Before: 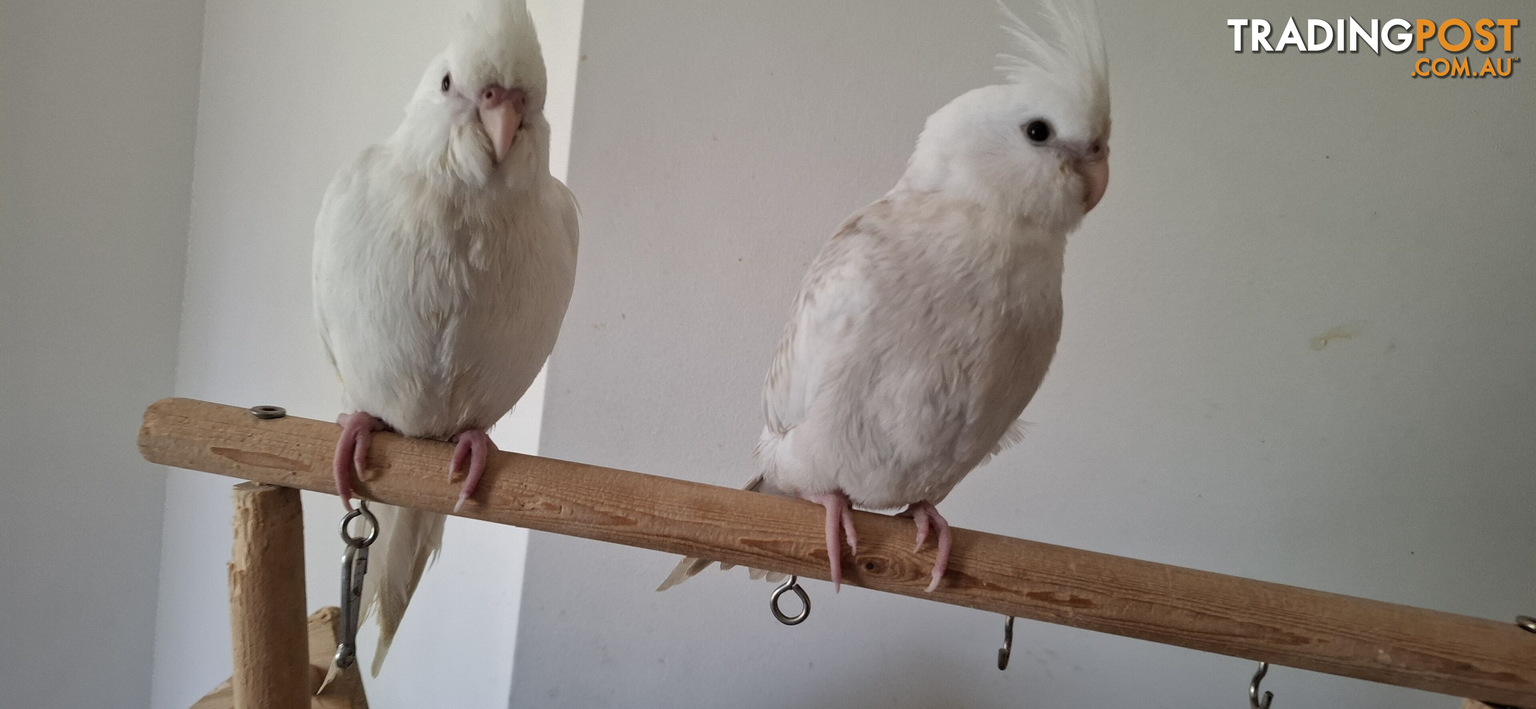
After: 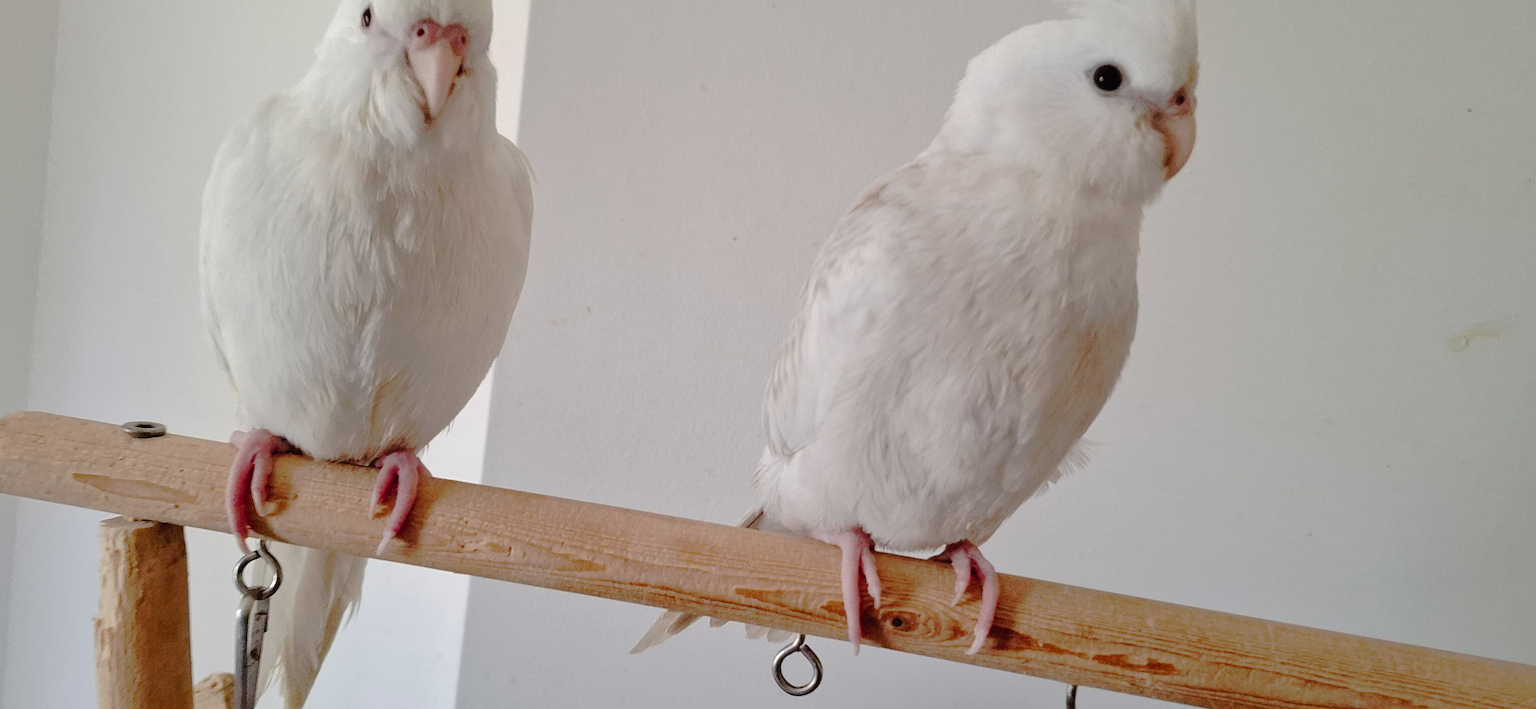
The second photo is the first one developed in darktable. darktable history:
tone curve: curves: ch0 [(0, 0) (0.003, 0.019) (0.011, 0.019) (0.025, 0.023) (0.044, 0.032) (0.069, 0.046) (0.1, 0.073) (0.136, 0.129) (0.177, 0.207) (0.224, 0.295) (0.277, 0.394) (0.335, 0.48) (0.399, 0.524) (0.468, 0.575) (0.543, 0.628) (0.623, 0.684) (0.709, 0.739) (0.801, 0.808) (0.898, 0.9) (1, 1)], preserve colors none
crop and rotate: left 9.98%, top 9.792%, right 10.095%, bottom 10.235%
exposure: exposure 0.133 EV, compensate highlight preservation false
